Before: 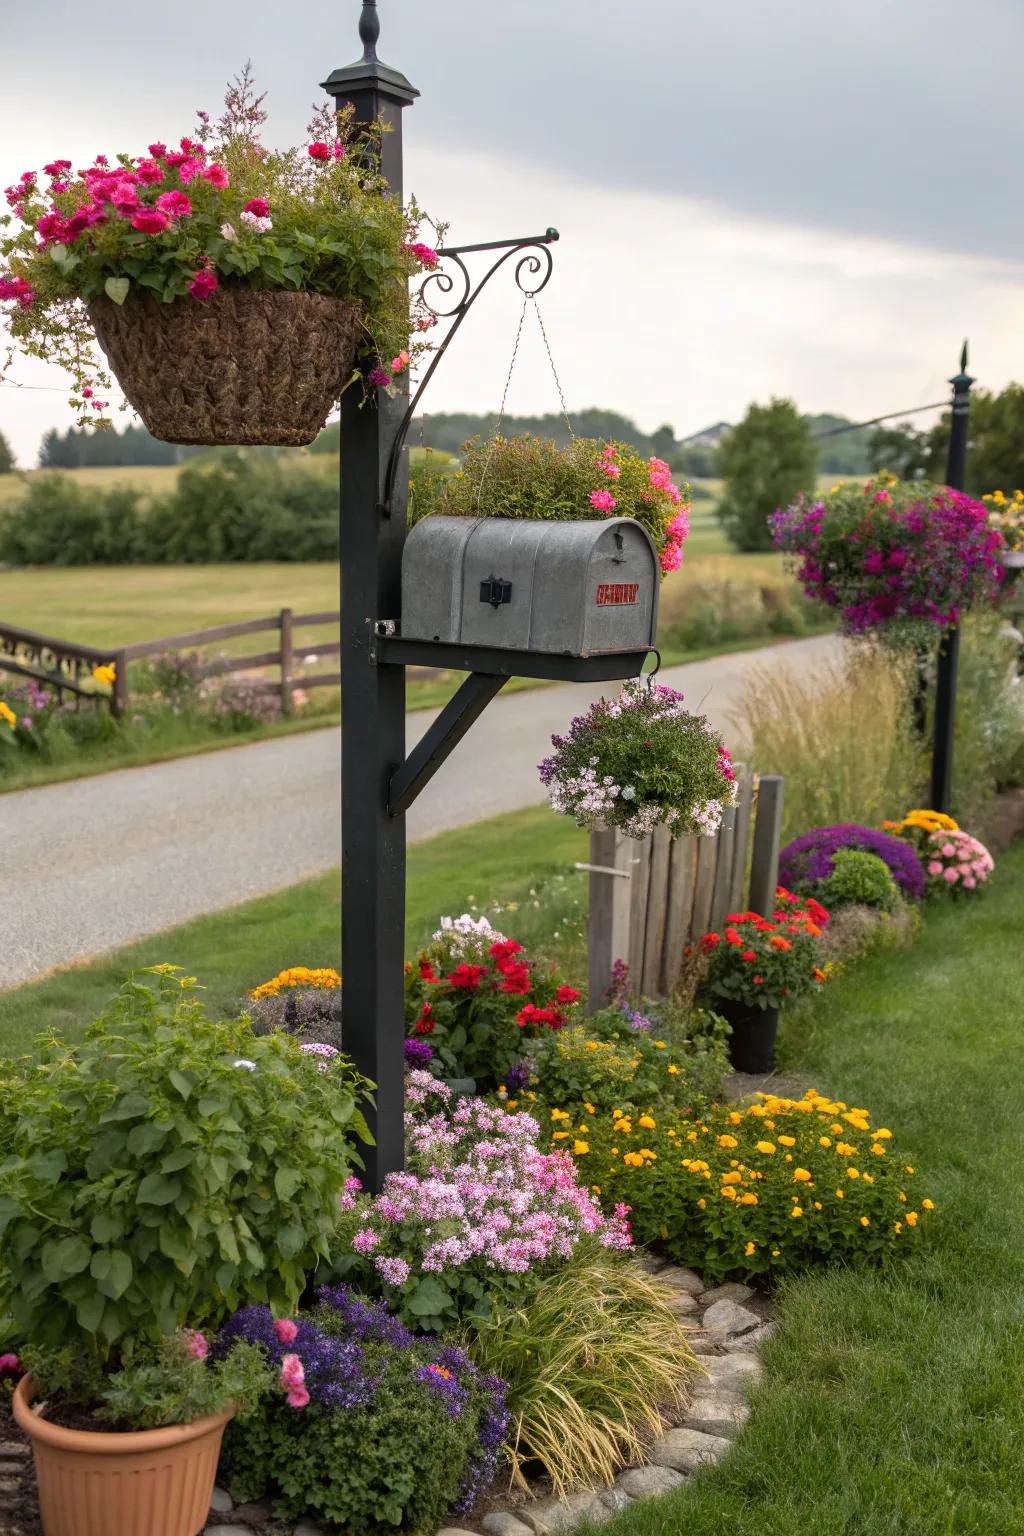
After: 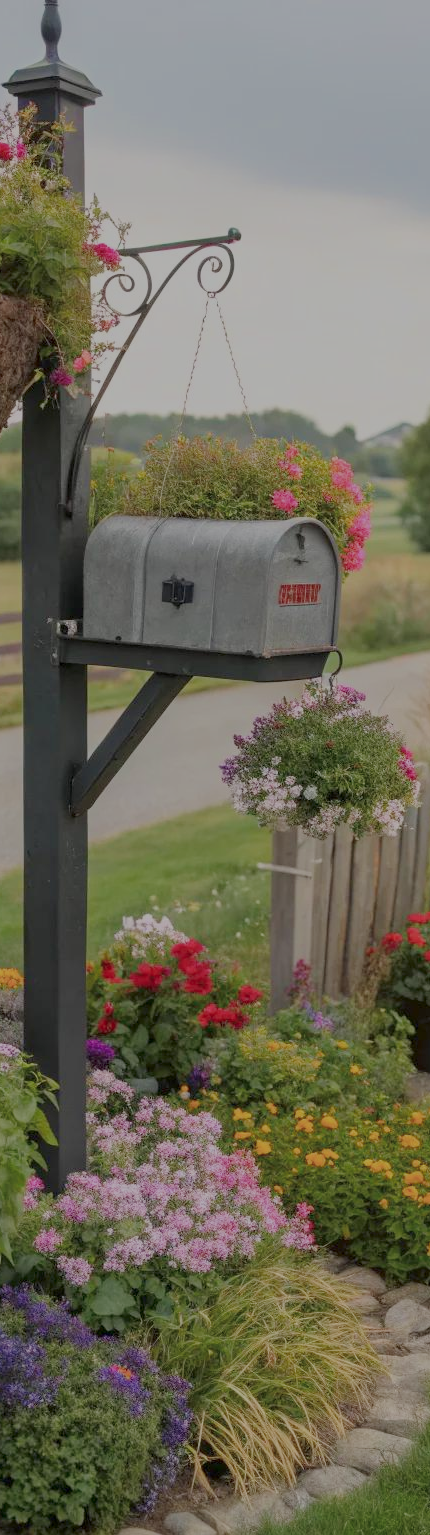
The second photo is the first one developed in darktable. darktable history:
contrast brightness saturation: contrast 0.152, brightness -0.012, saturation 0.1
crop: left 31.068%, right 26.912%
filmic rgb: black relative exposure -15.86 EV, white relative exposure 7.96 EV, threshold 3.06 EV, hardness 4.14, latitude 49.87%, contrast 0.512, enable highlight reconstruction true
